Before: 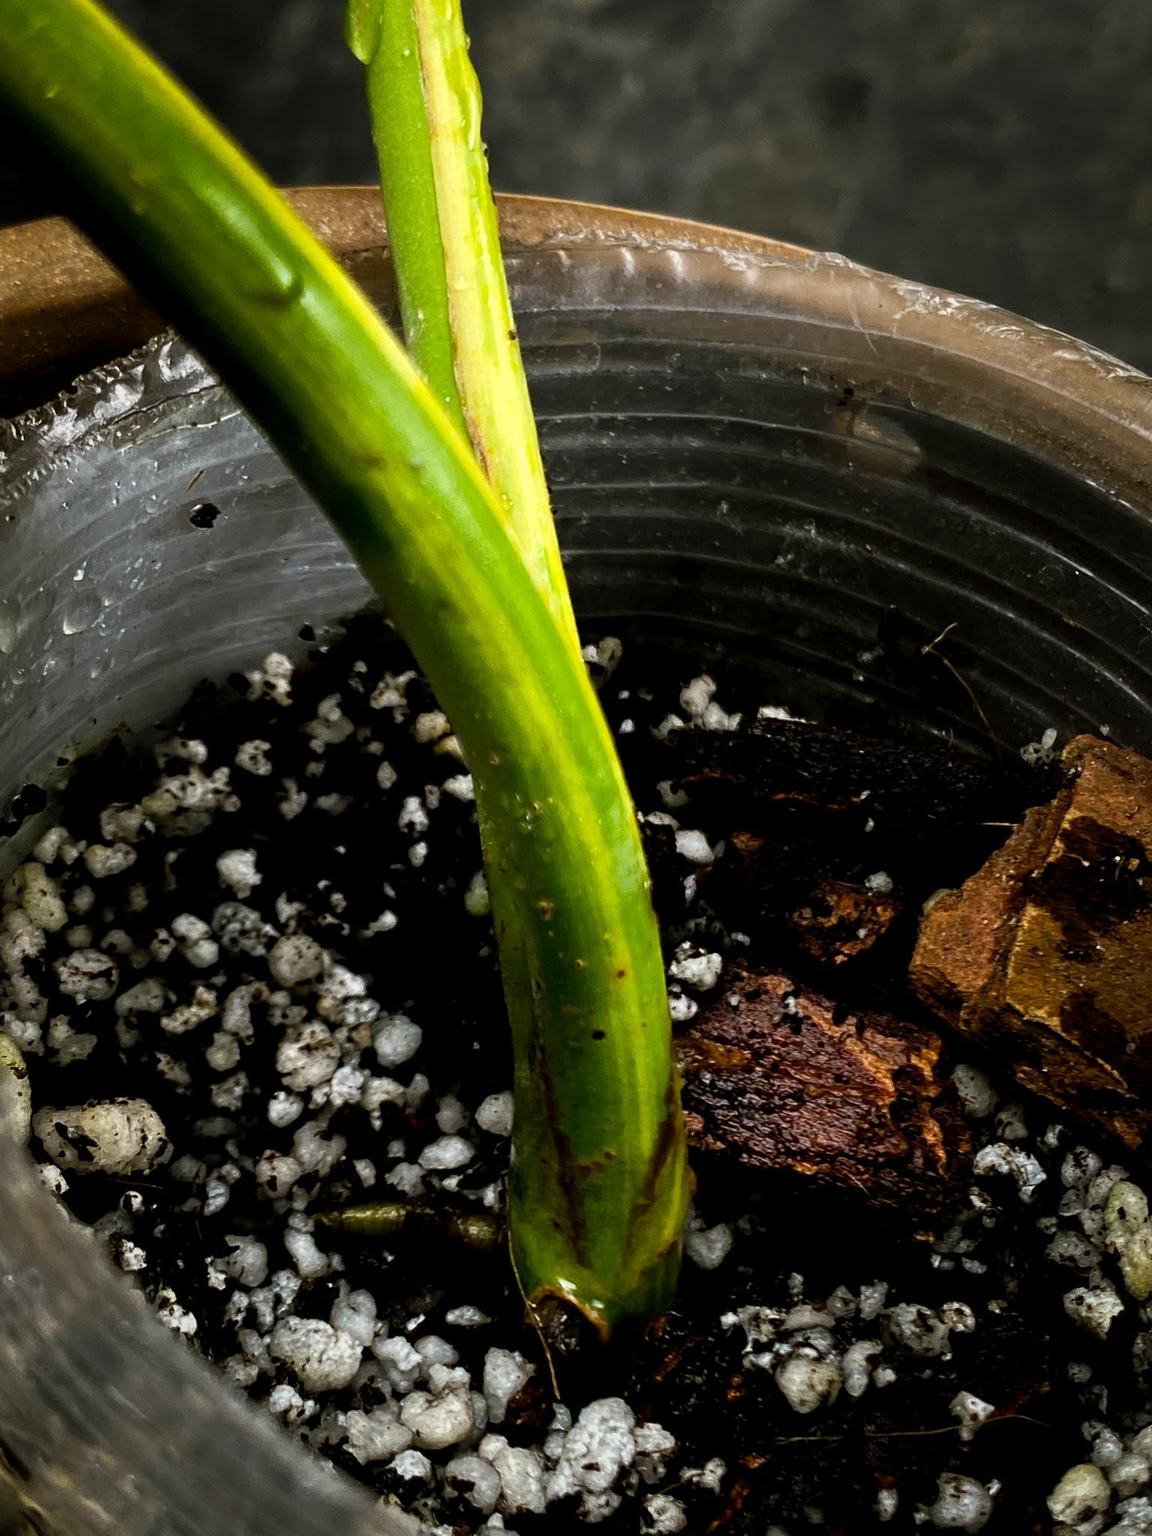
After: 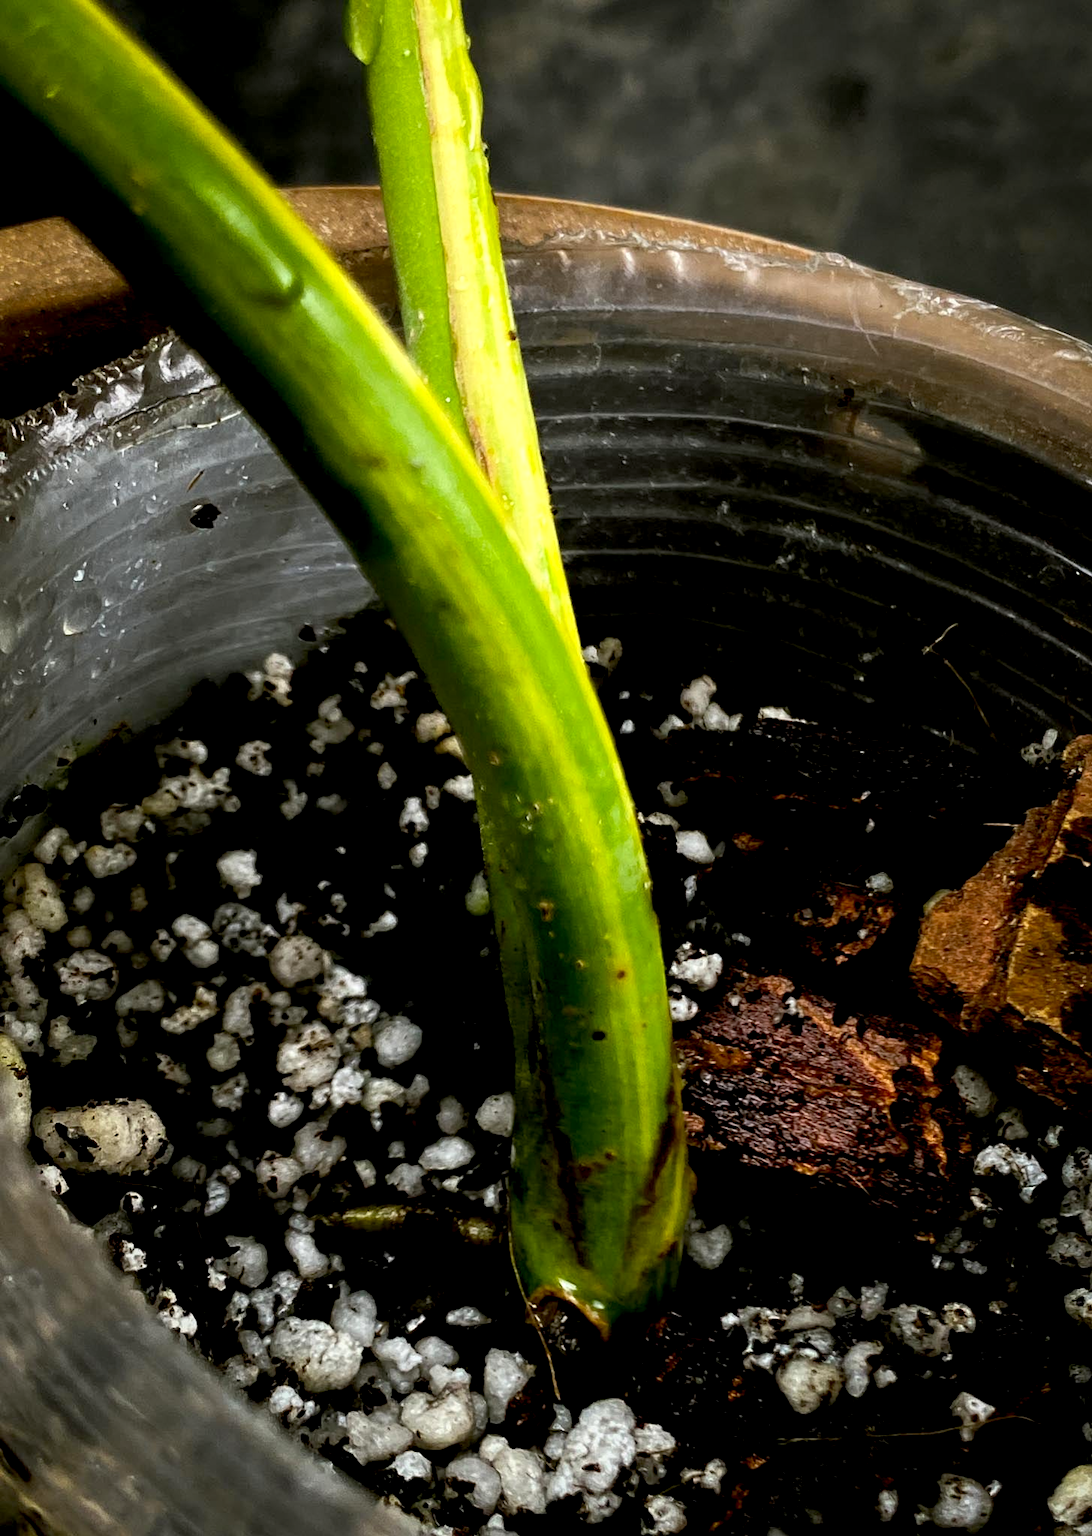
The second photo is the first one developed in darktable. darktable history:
crop and rotate: right 5.167%
exposure: black level correction 0.007, exposure 0.159 EV, compensate highlight preservation false
